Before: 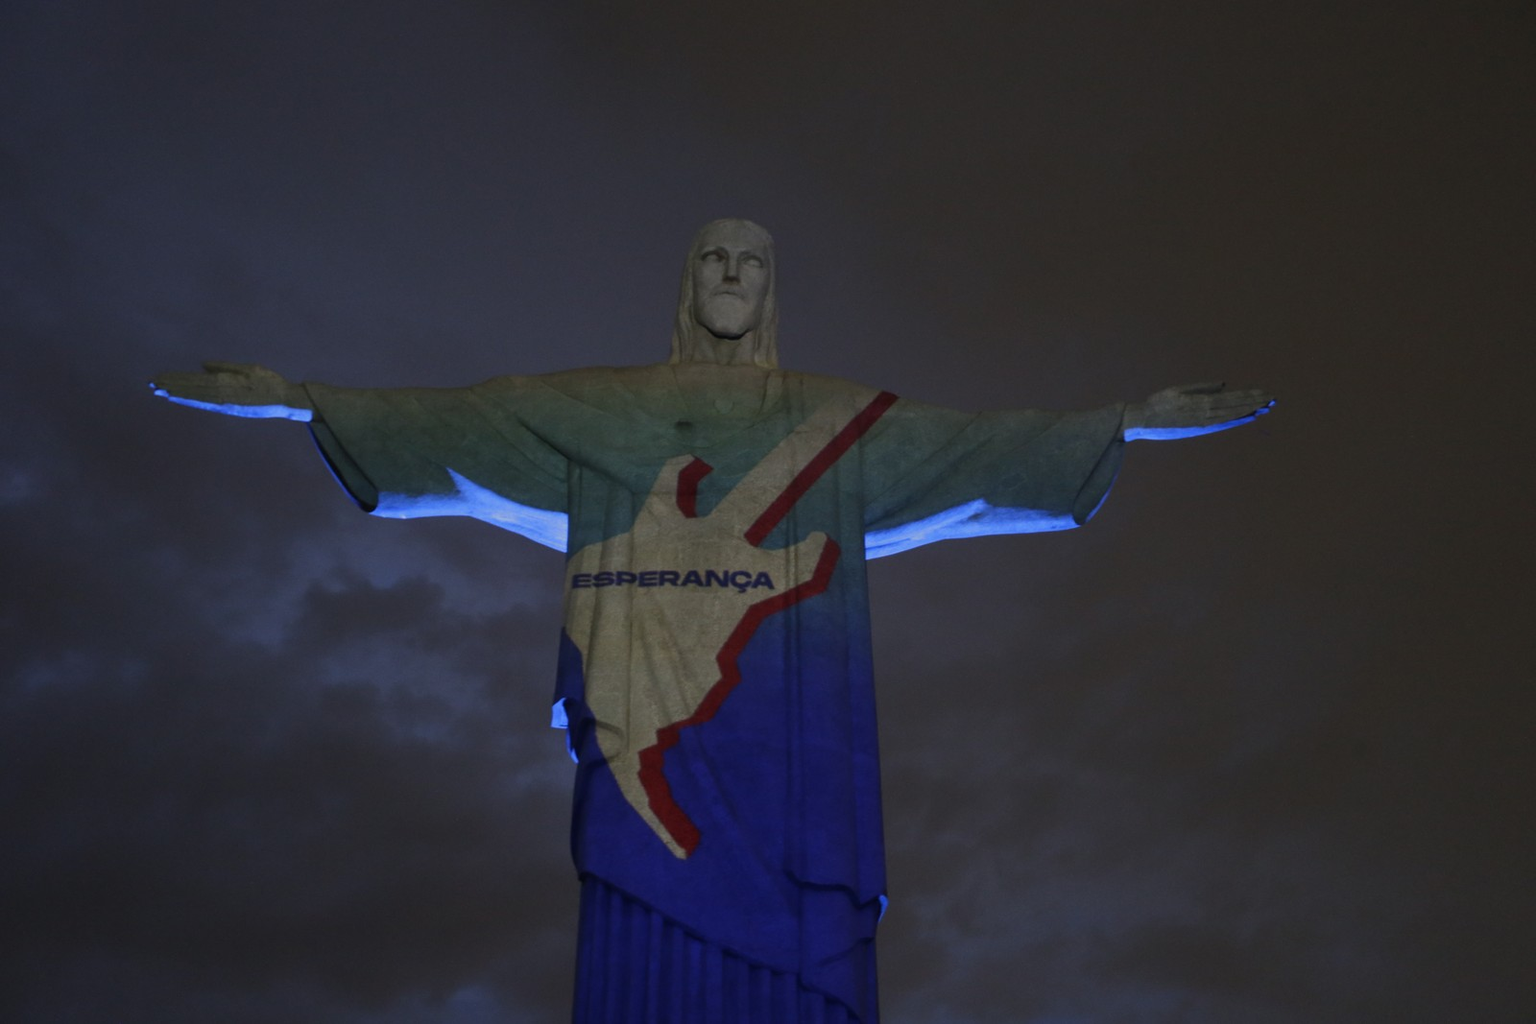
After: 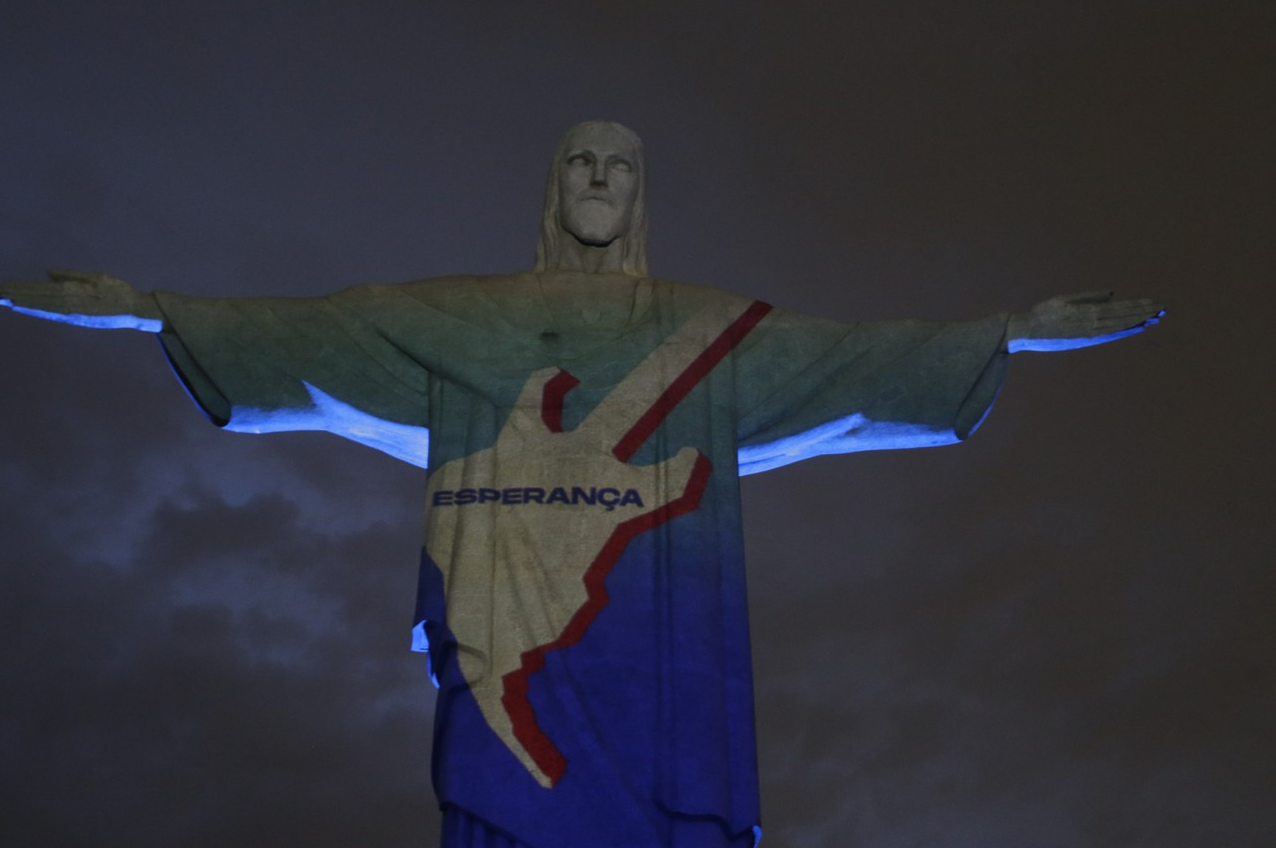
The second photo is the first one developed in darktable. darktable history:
color balance rgb: perceptual saturation grading › global saturation 0.677%, perceptual brilliance grading › highlights 2.657%
crop and rotate: left 10.24%, top 10.052%, right 9.979%, bottom 10.432%
